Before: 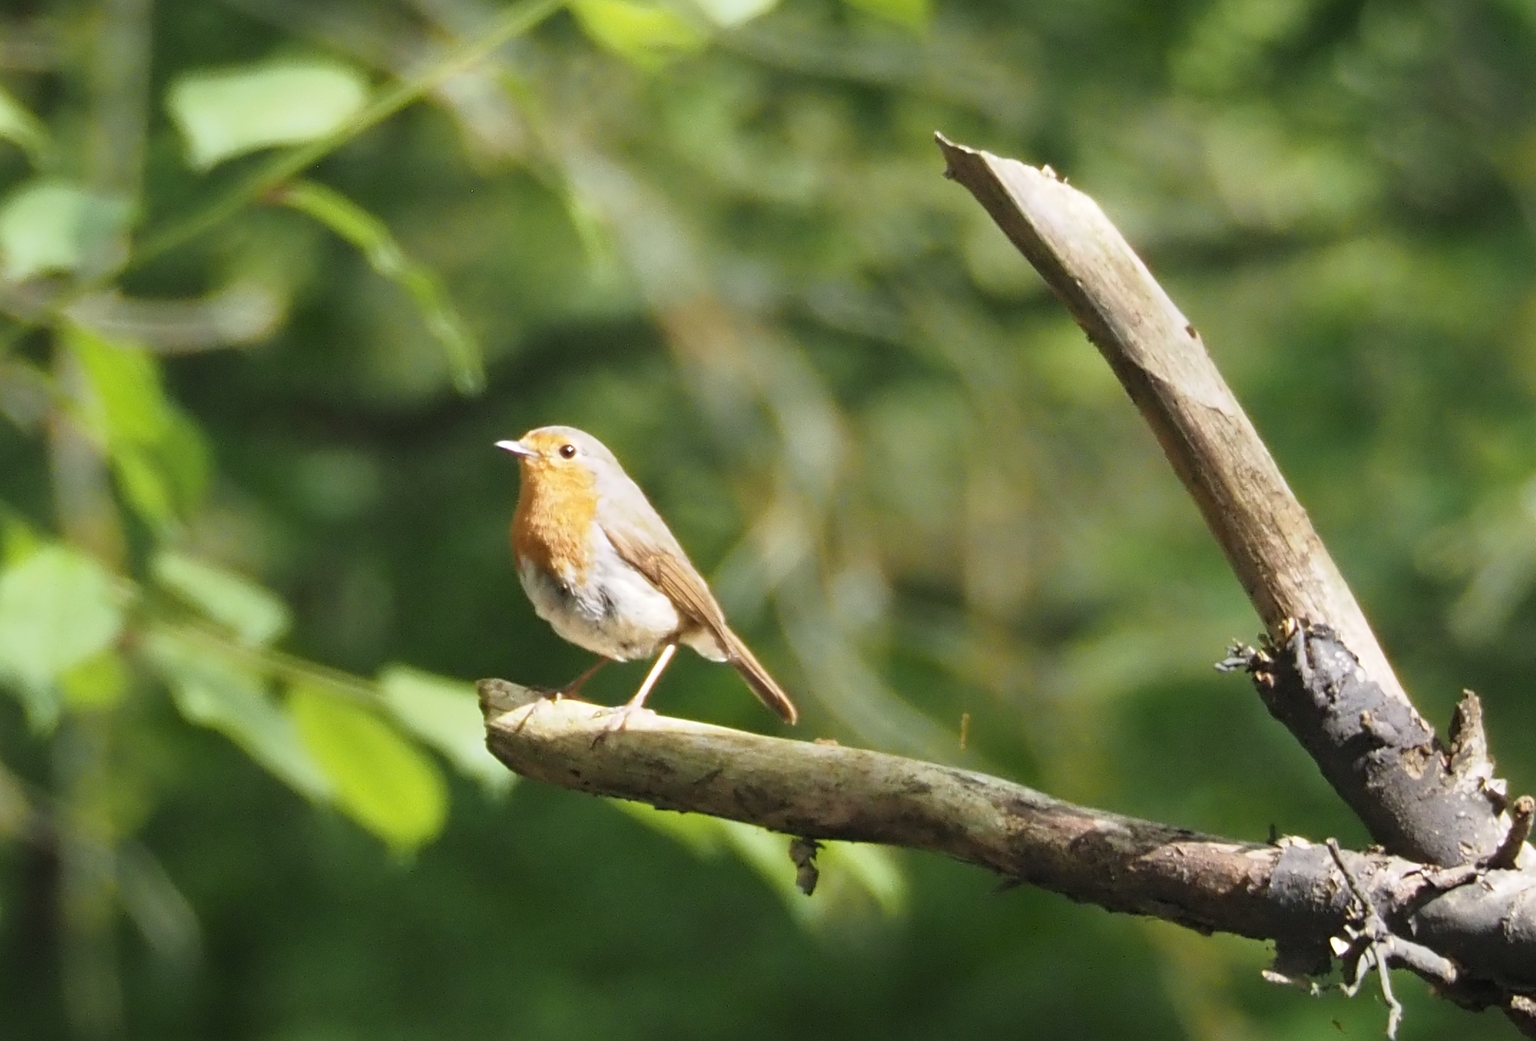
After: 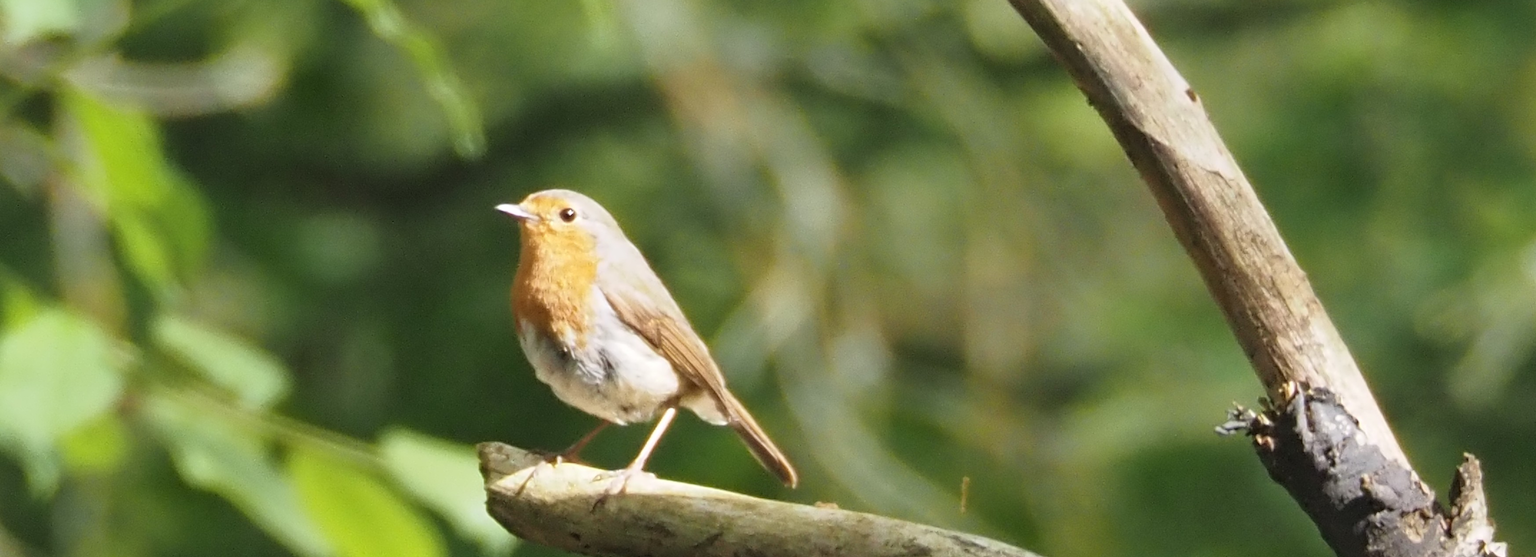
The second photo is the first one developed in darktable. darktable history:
crop and rotate: top 22.749%, bottom 23.644%
